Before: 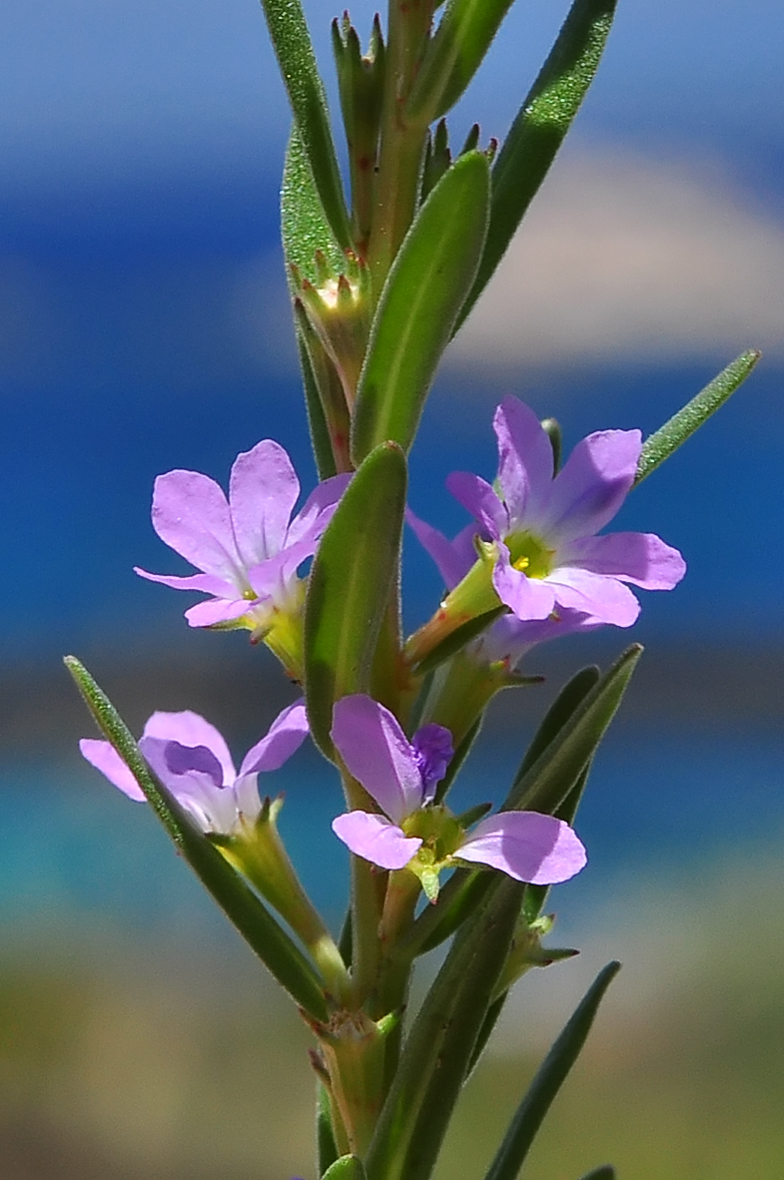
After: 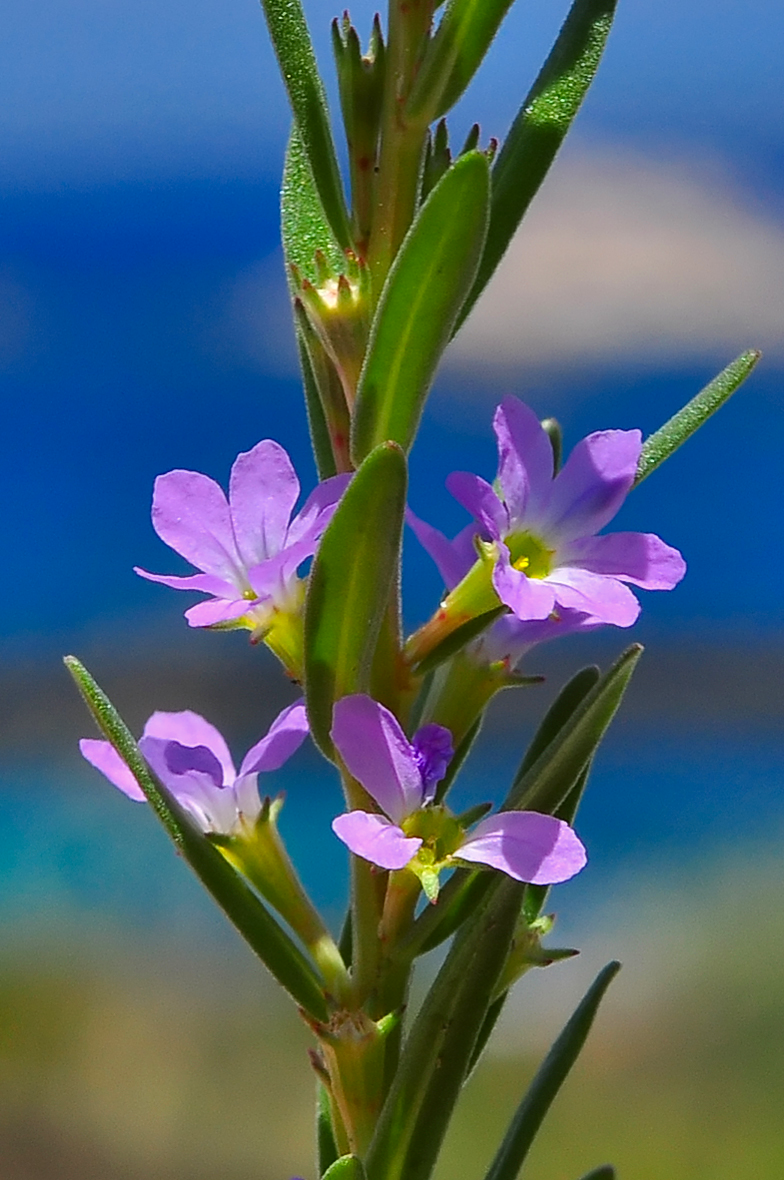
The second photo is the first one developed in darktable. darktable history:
color zones: curves: ch0 [(0, 0.613) (0.01, 0.613) (0.245, 0.448) (0.498, 0.529) (0.642, 0.665) (0.879, 0.777) (0.99, 0.613)]; ch1 [(0, 0) (0.143, 0) (0.286, 0) (0.429, 0) (0.571, 0) (0.714, 0) (0.857, 0)], mix -121.96%
shadows and highlights: shadows 37.27, highlights -28.18, soften with gaussian
